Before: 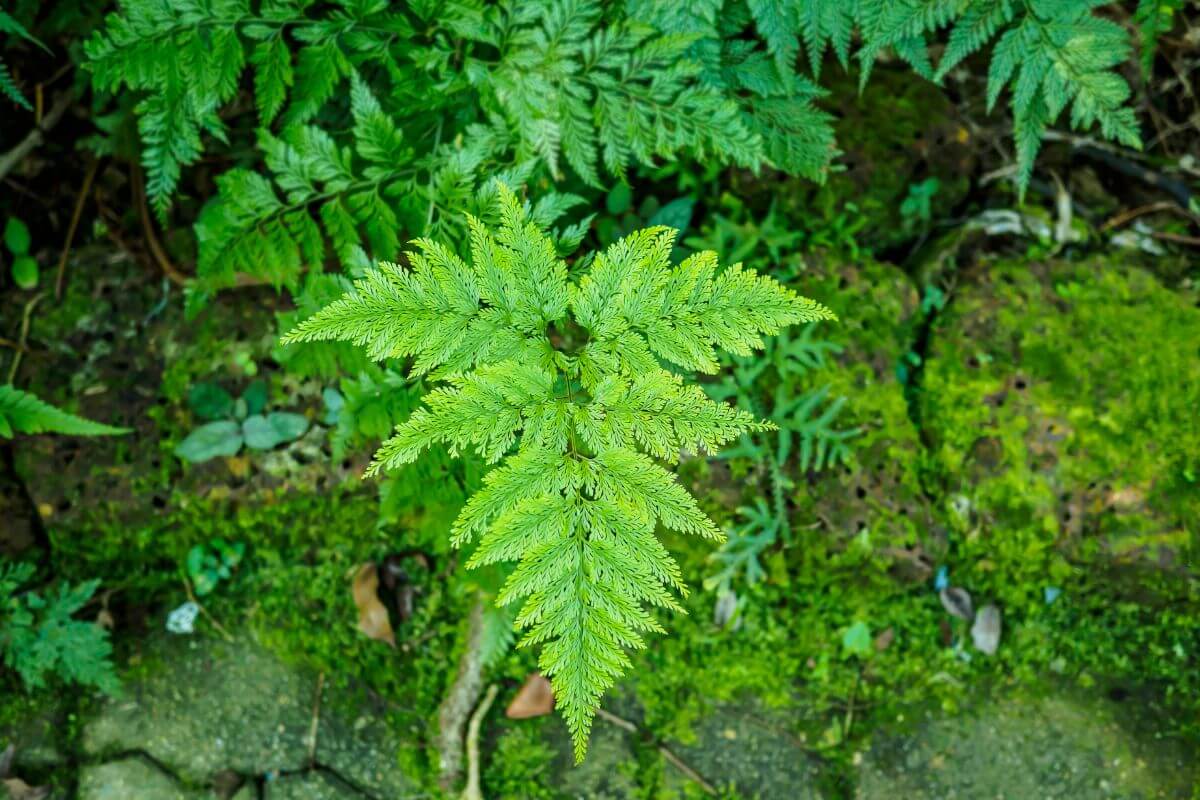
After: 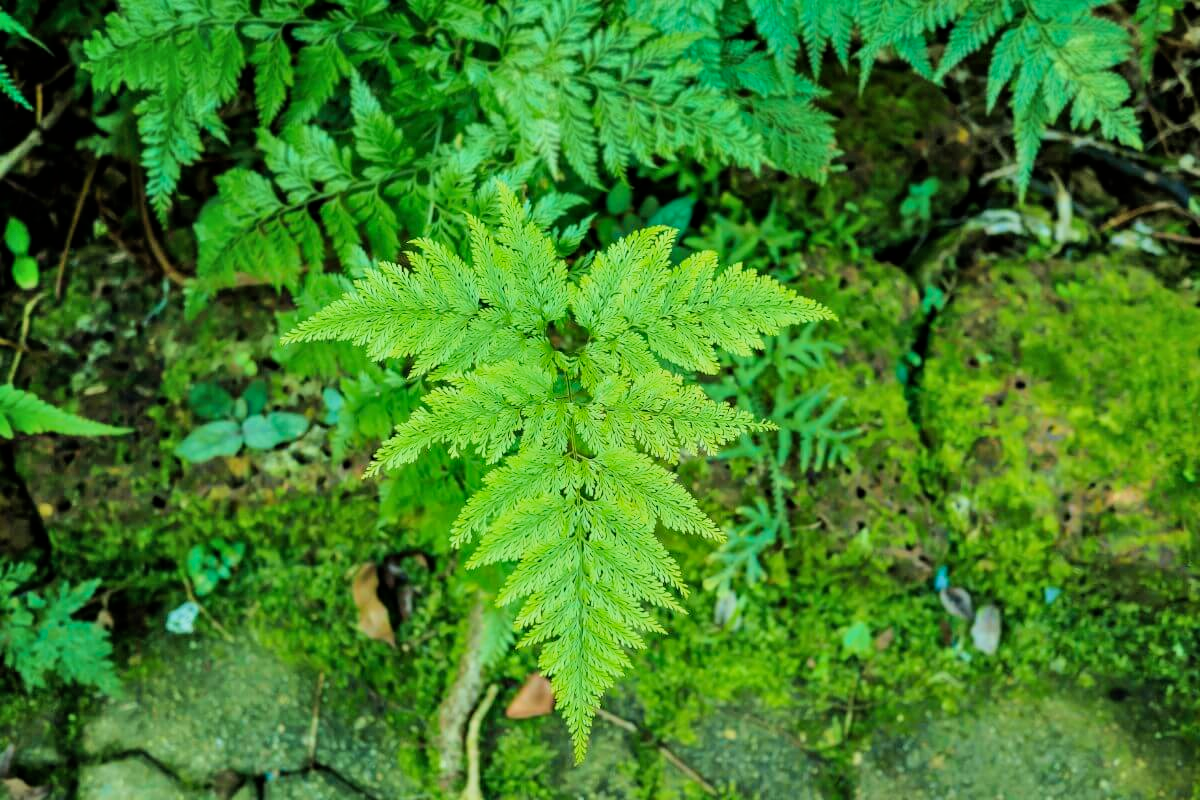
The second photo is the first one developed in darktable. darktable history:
filmic rgb: black relative exposure -7.65 EV, white relative exposure 4.56 EV, threshold 3.01 EV, hardness 3.61, color science v6 (2022), enable highlight reconstruction true
exposure: black level correction 0, exposure 0.5 EV, compensate highlight preservation false
shadows and highlights: soften with gaussian
velvia: on, module defaults
